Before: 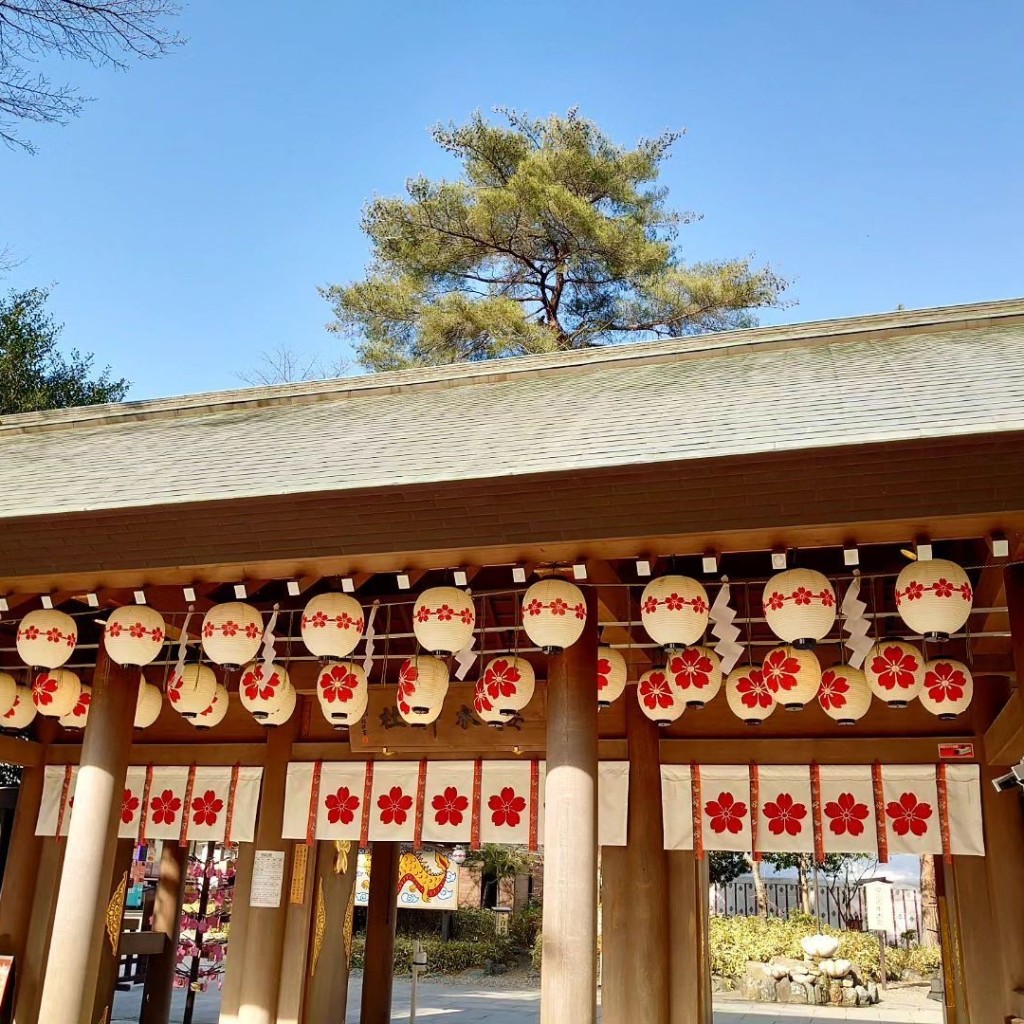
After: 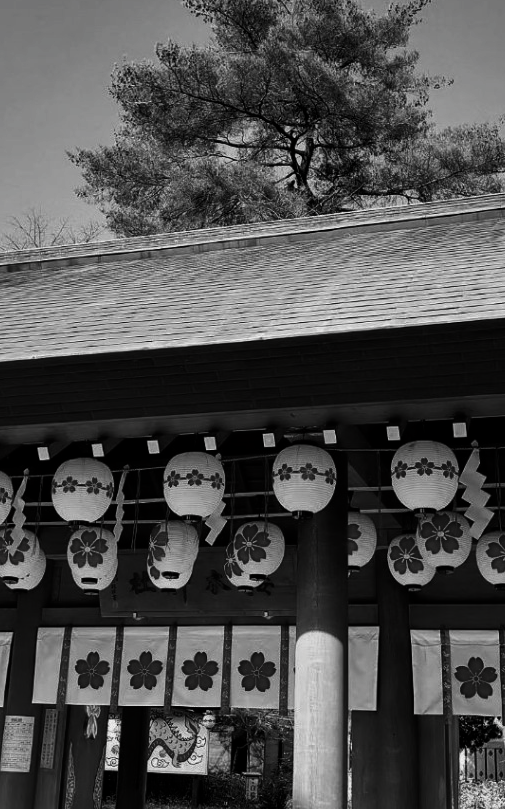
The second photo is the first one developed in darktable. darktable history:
color balance rgb: shadows lift › hue 87.82°, highlights gain › chroma 3.02%, highlights gain › hue 60.2°, linear chroma grading › shadows 16.022%, perceptual saturation grading › global saturation 10.093%
contrast brightness saturation: contrast -0.03, brightness -0.59, saturation -0.995
crop and rotate: angle 0.012°, left 24.409%, top 13.245%, right 26.263%, bottom 7.706%
